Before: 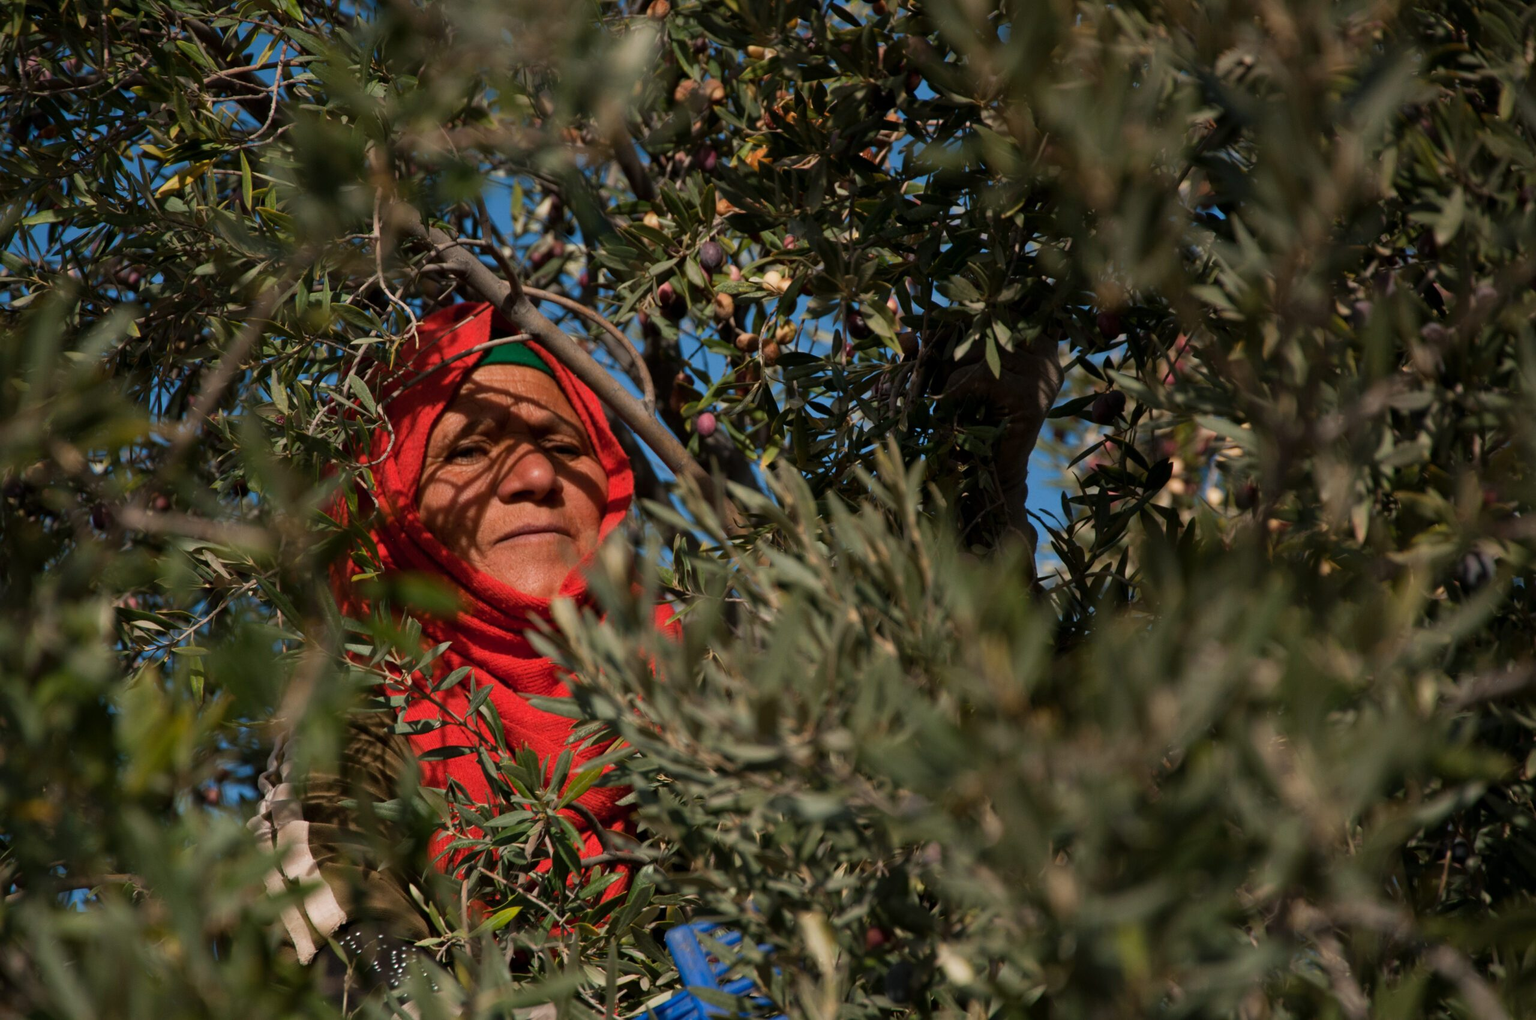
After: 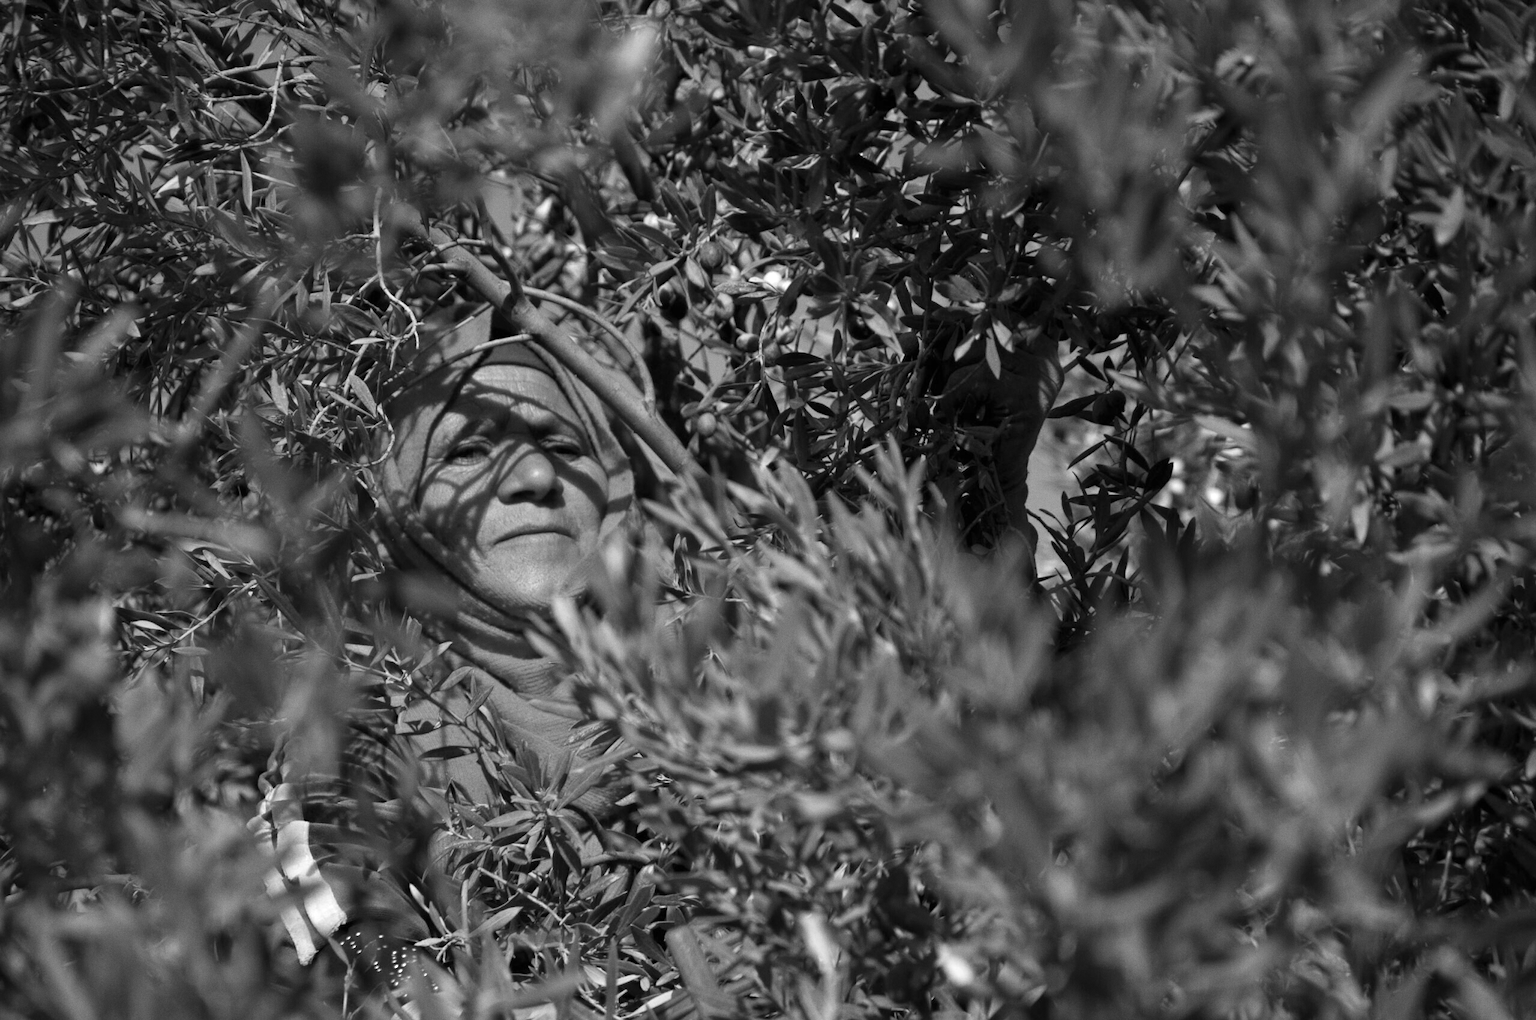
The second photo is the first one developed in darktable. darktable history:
monochrome: a 1.94, b -0.638
exposure: black level correction 0, exposure 0.7 EV, compensate exposure bias true, compensate highlight preservation false
grain: coarseness 0.09 ISO, strength 16.61%
